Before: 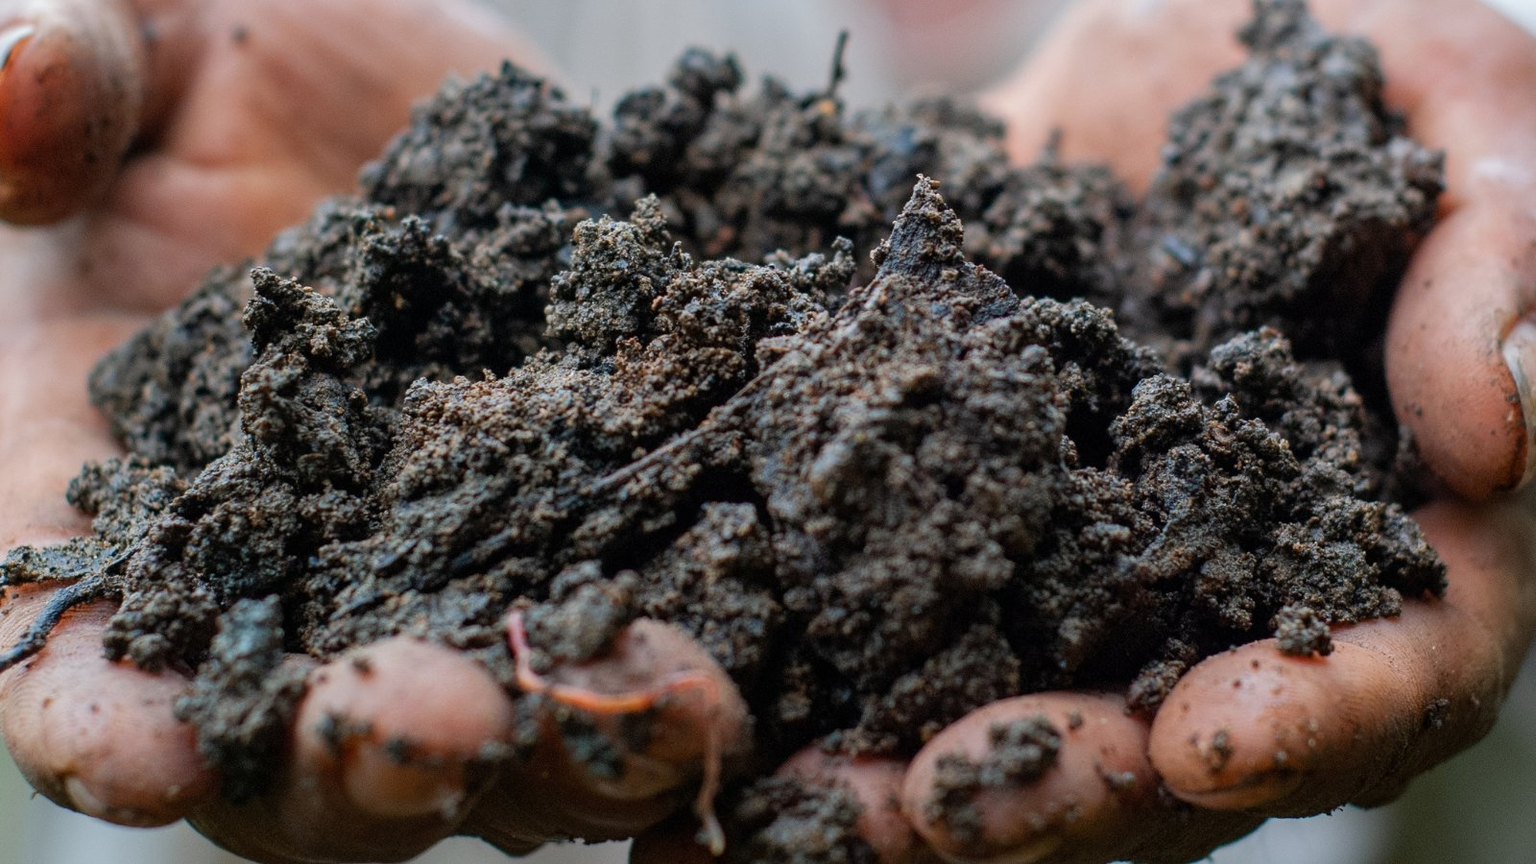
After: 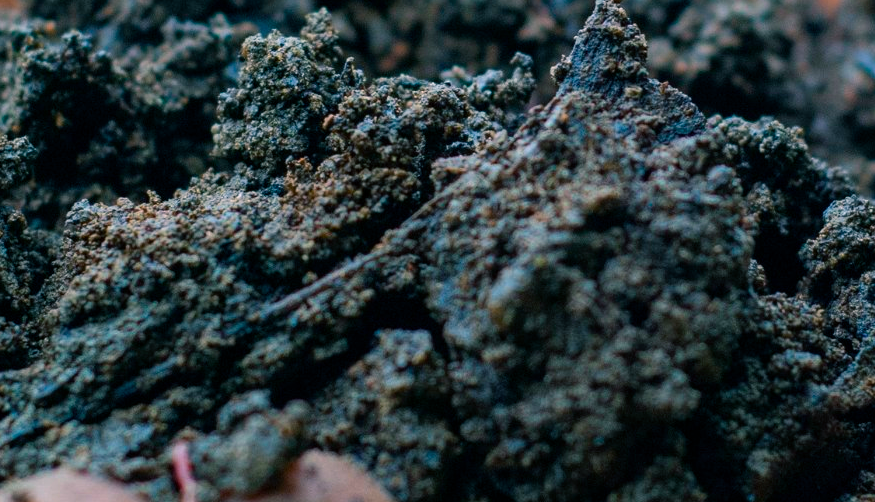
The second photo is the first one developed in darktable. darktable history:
exposure: exposure -0.001 EV, compensate exposure bias true, compensate highlight preservation false
color balance rgb: shadows lift › chroma 0.825%, shadows lift › hue 115°, power › luminance -7.57%, power › chroma 2.247%, power › hue 223.01°, highlights gain › chroma 1.024%, highlights gain › hue 60.16°, linear chroma grading › global chroma 14.629%, perceptual saturation grading › global saturation 30.706%, global vibrance 25.061%
crop and rotate: left 22.277%, top 21.562%, right 23.006%, bottom 22.658%
